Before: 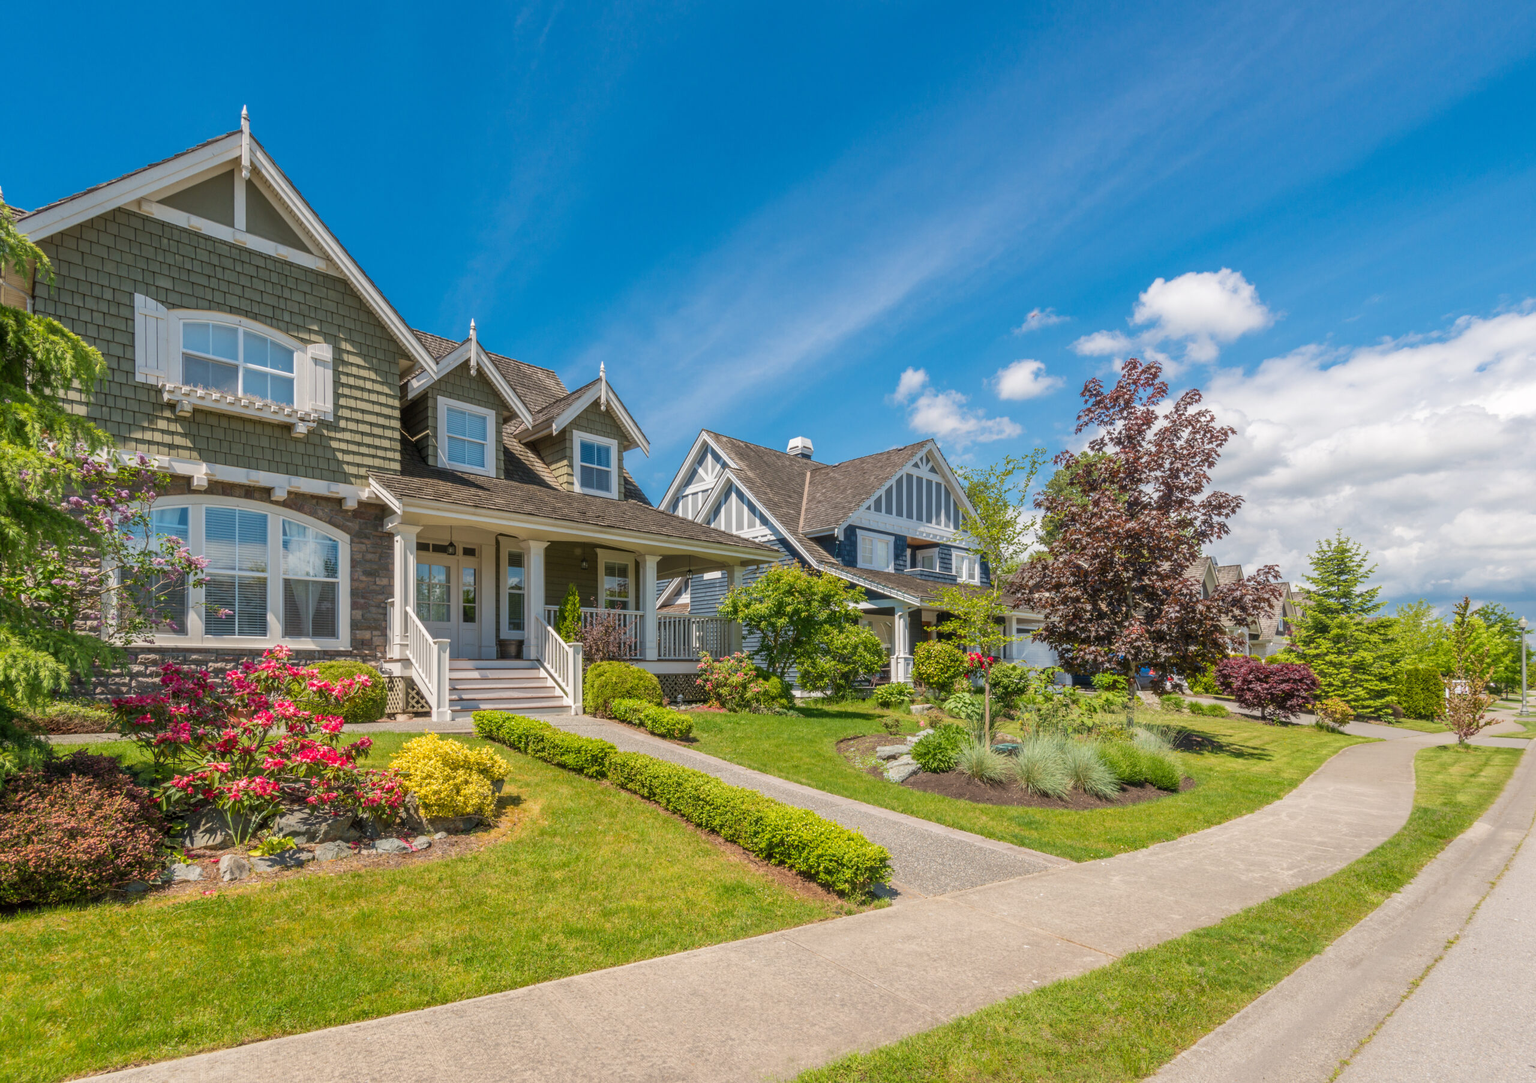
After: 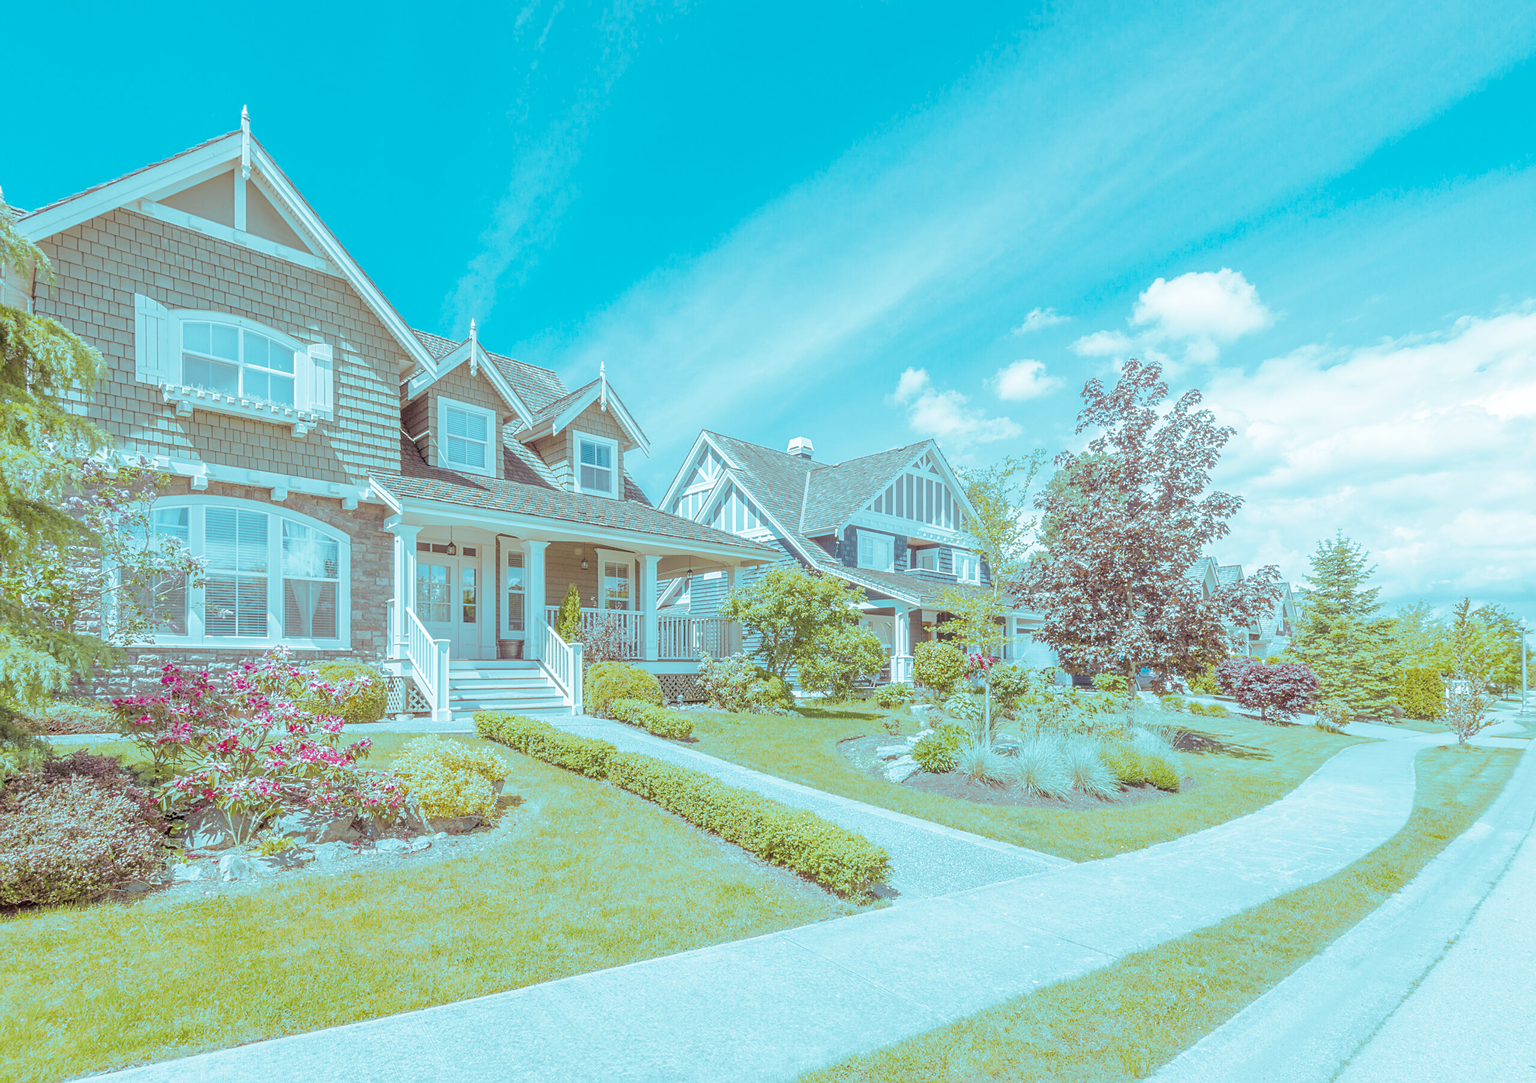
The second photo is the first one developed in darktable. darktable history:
sharpen: on, module defaults
split-toning: shadows › hue 327.6°, highlights › hue 198°, highlights › saturation 0.55, balance -21.25, compress 0%
